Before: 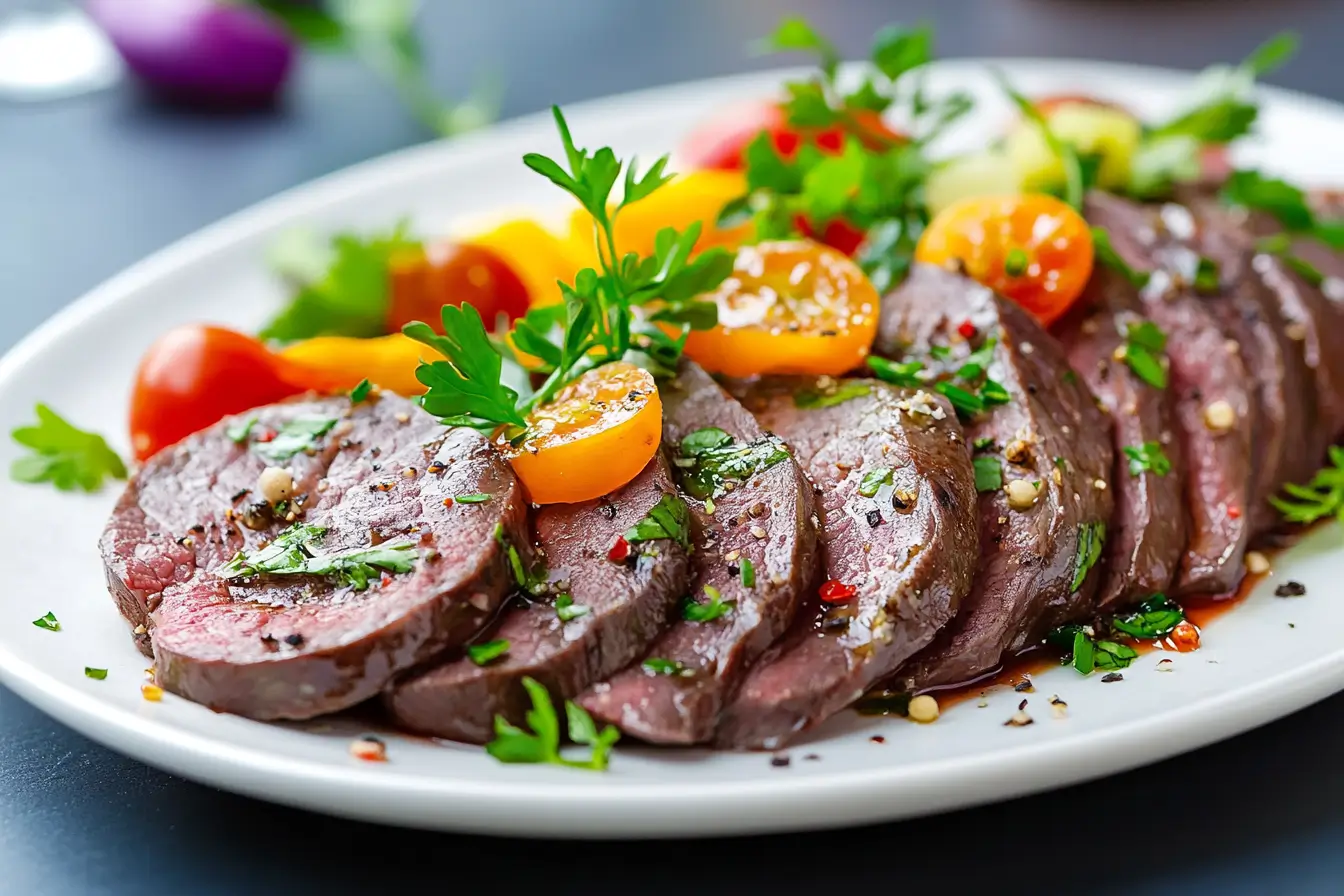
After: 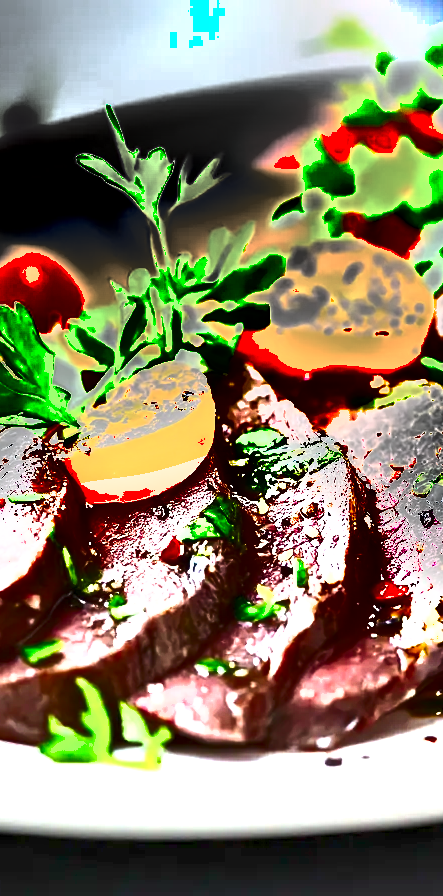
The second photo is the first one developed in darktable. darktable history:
shadows and highlights: shadows 24.48, highlights -77.86, soften with gaussian
crop: left 33.325%, right 33.685%
exposure: exposure 2.223 EV, compensate highlight preservation false
